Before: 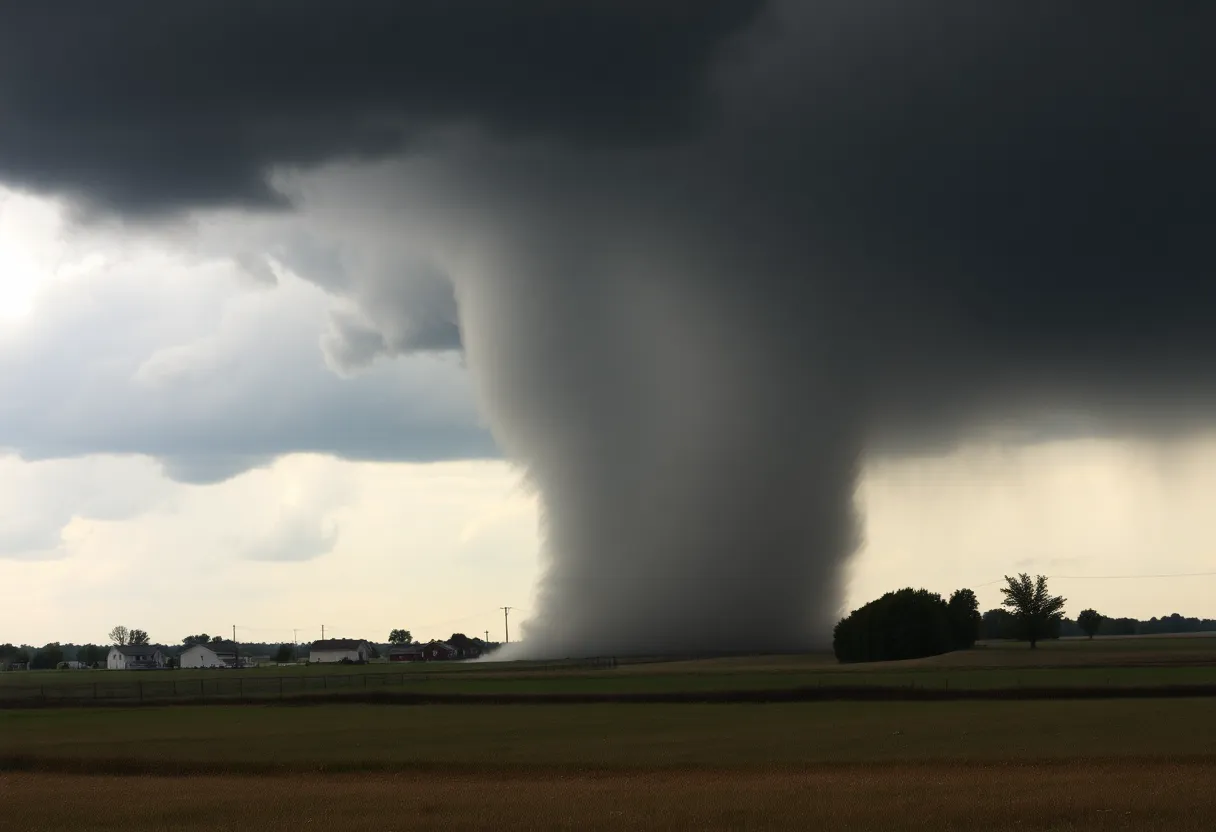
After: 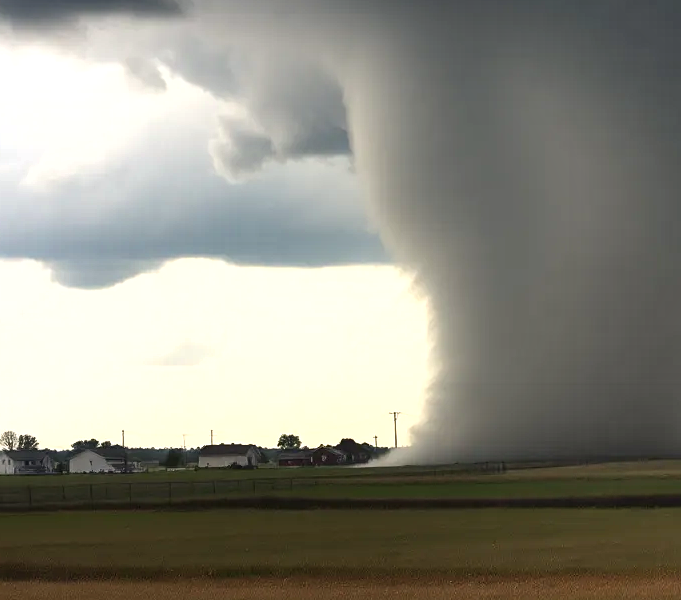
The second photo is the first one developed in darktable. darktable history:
crop: left 9.198%, top 23.523%, right 34.737%, bottom 4.358%
exposure: black level correction 0, exposure 0.499 EV, compensate highlight preservation false
sharpen: amount 0.207
shadows and highlights: shadows 61.26, soften with gaussian
color correction: highlights a* 0.955, highlights b* 2.88, saturation 1.06
